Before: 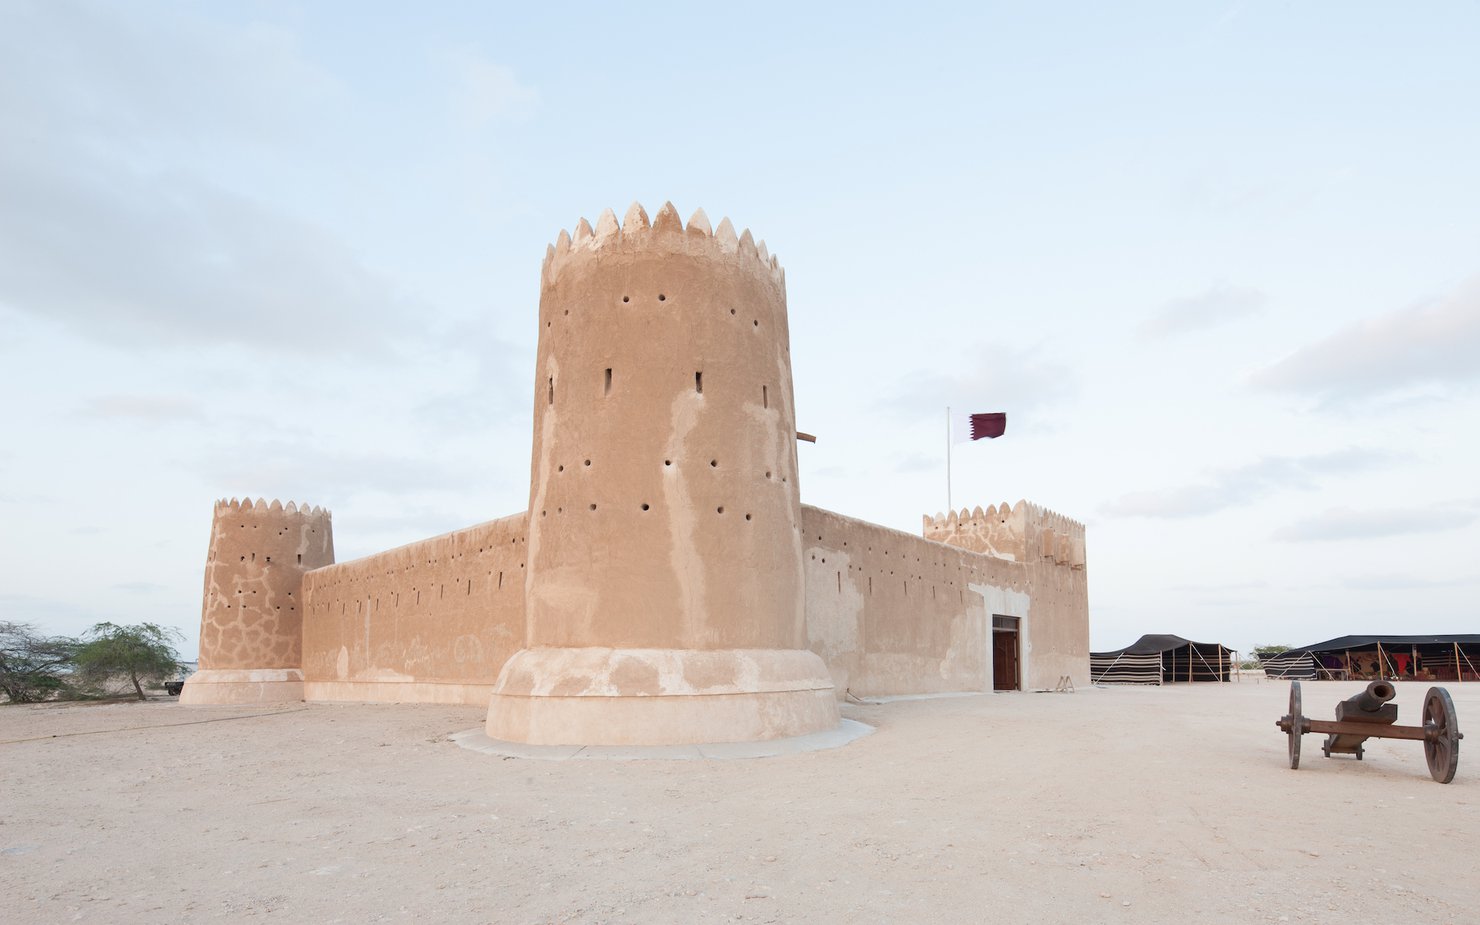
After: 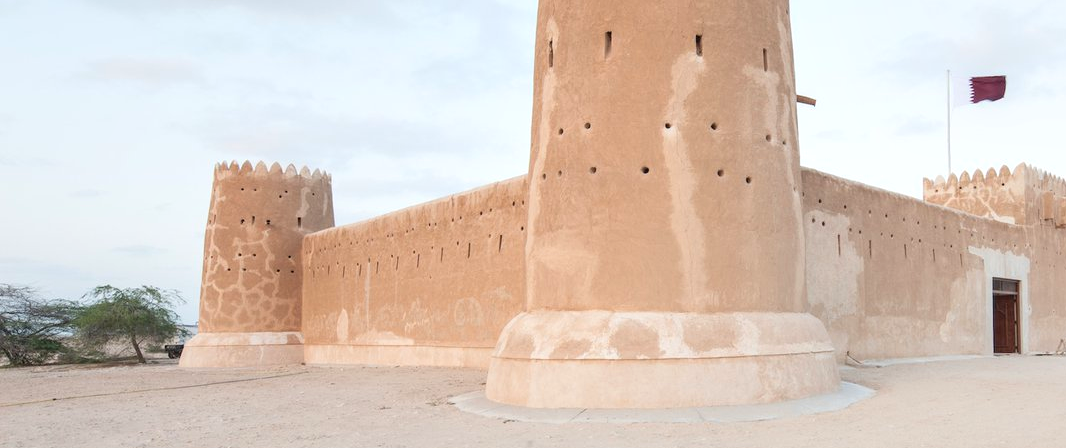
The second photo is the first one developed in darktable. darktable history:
white balance: emerald 1
crop: top 36.498%, right 27.964%, bottom 14.995%
local contrast: on, module defaults
contrast brightness saturation: contrast 0.07, brightness 0.08, saturation 0.18
